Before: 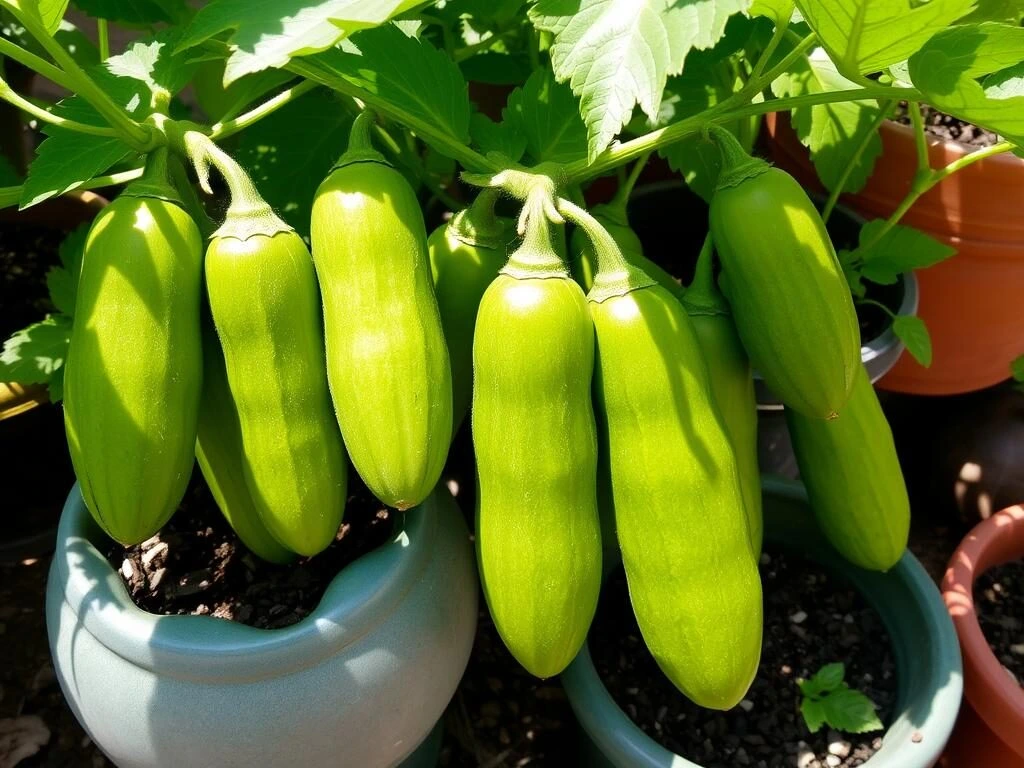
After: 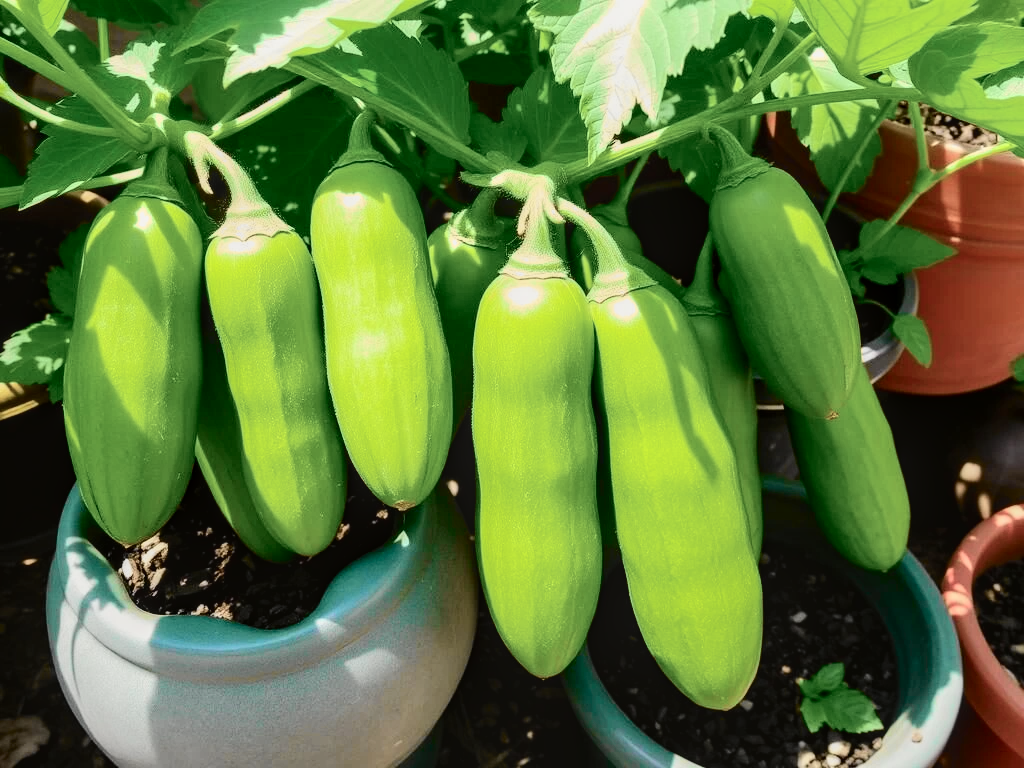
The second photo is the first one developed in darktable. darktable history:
tone curve: curves: ch0 [(0.014, 0) (0.13, 0.09) (0.227, 0.211) (0.346, 0.388) (0.499, 0.598) (0.662, 0.76) (0.795, 0.846) (1, 0.969)]; ch1 [(0, 0) (0.366, 0.367) (0.447, 0.417) (0.473, 0.484) (0.504, 0.502) (0.525, 0.518) (0.564, 0.548) (0.639, 0.643) (1, 1)]; ch2 [(0, 0) (0.333, 0.346) (0.375, 0.375) (0.424, 0.43) (0.476, 0.498) (0.496, 0.505) (0.517, 0.515) (0.542, 0.564) (0.583, 0.6) (0.64, 0.622) (0.723, 0.676) (1, 1)], color space Lab, independent channels, preserve colors none
local contrast: detail 115%
